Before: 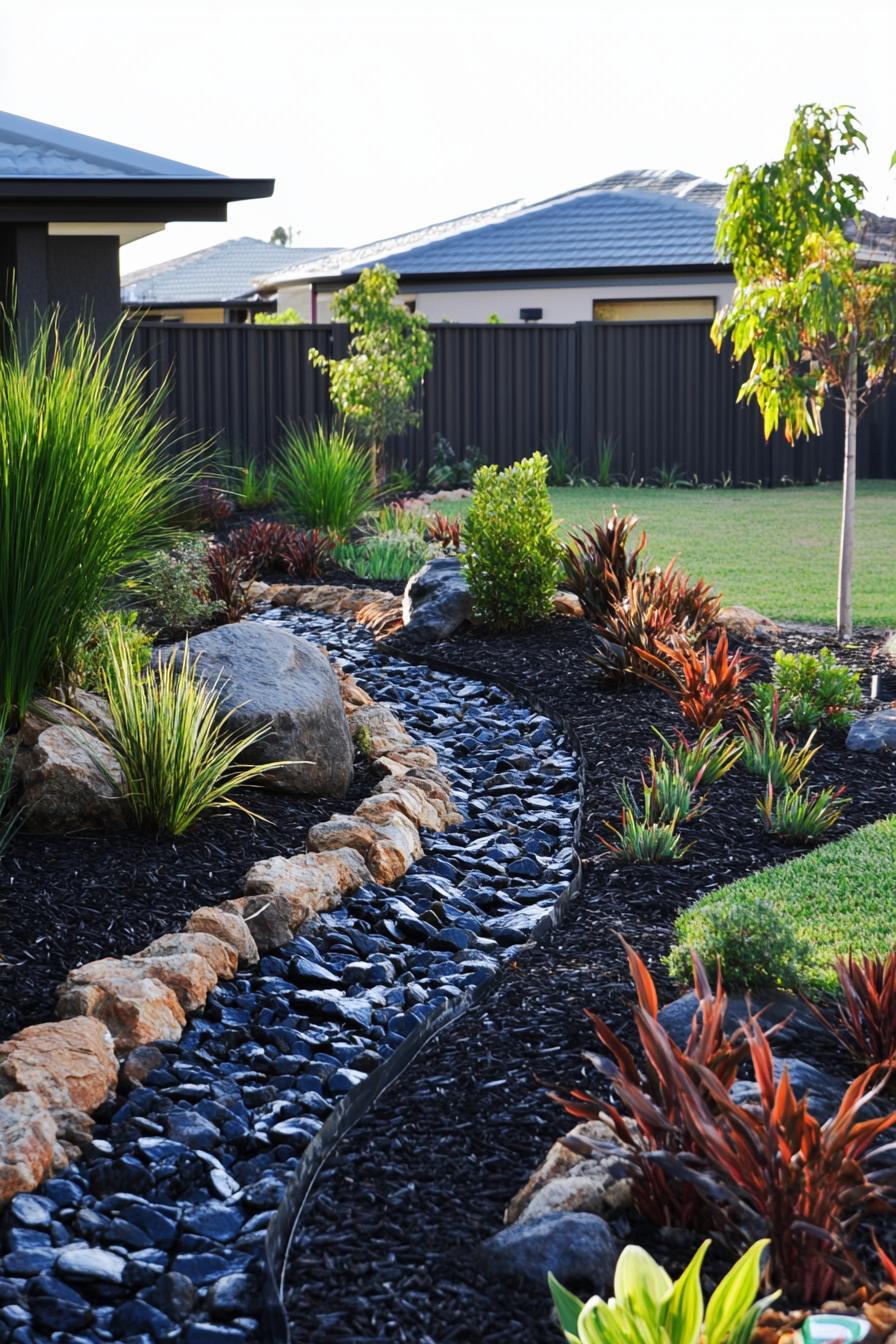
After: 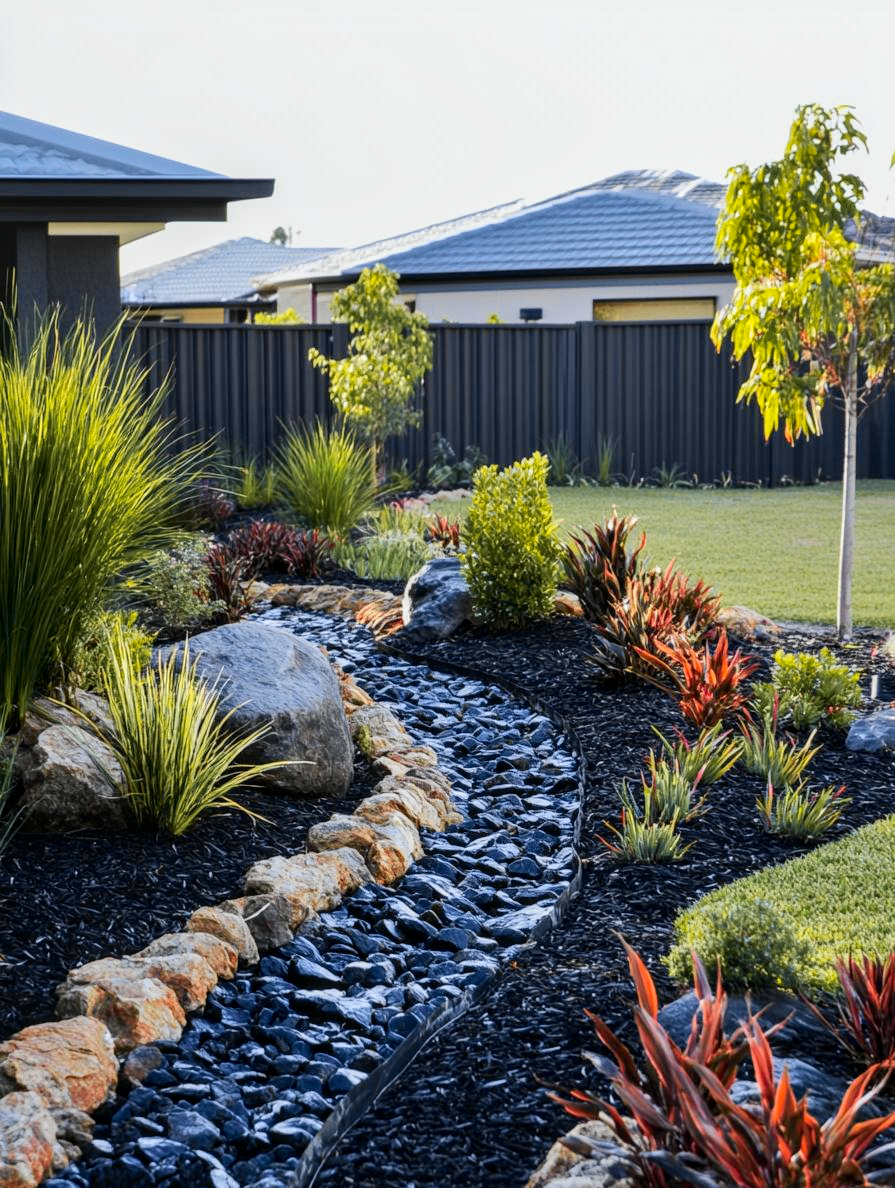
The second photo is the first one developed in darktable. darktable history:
crop and rotate: top 0%, bottom 11.563%
tone curve: curves: ch0 [(0, 0) (0.07, 0.052) (0.23, 0.254) (0.486, 0.53) (0.822, 0.825) (0.994, 0.955)]; ch1 [(0, 0) (0.226, 0.261) (0.379, 0.442) (0.469, 0.472) (0.495, 0.495) (0.514, 0.504) (0.561, 0.568) (0.59, 0.612) (1, 1)]; ch2 [(0, 0) (0.269, 0.299) (0.459, 0.441) (0.498, 0.499) (0.523, 0.52) (0.551, 0.576) (0.629, 0.643) (0.659, 0.681) (0.718, 0.764) (1, 1)], color space Lab, independent channels, preserve colors none
local contrast: on, module defaults
